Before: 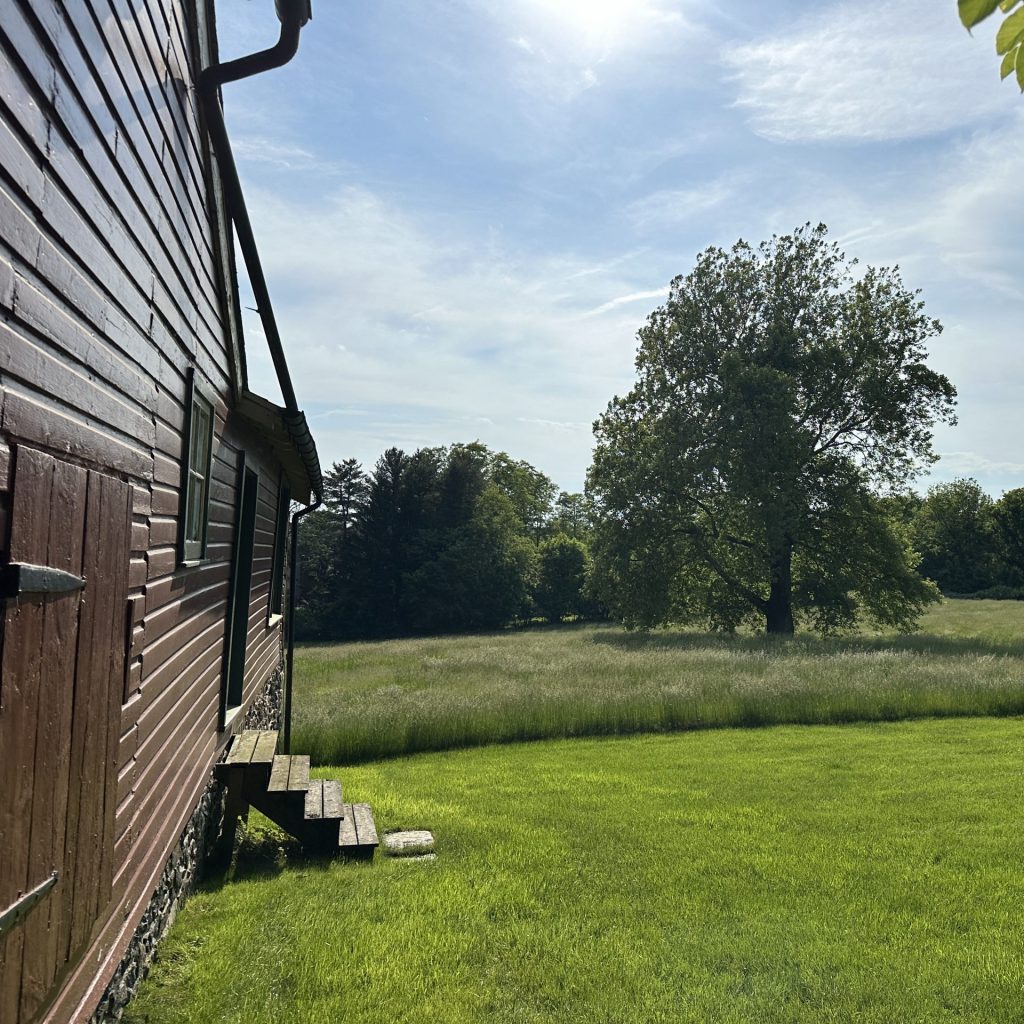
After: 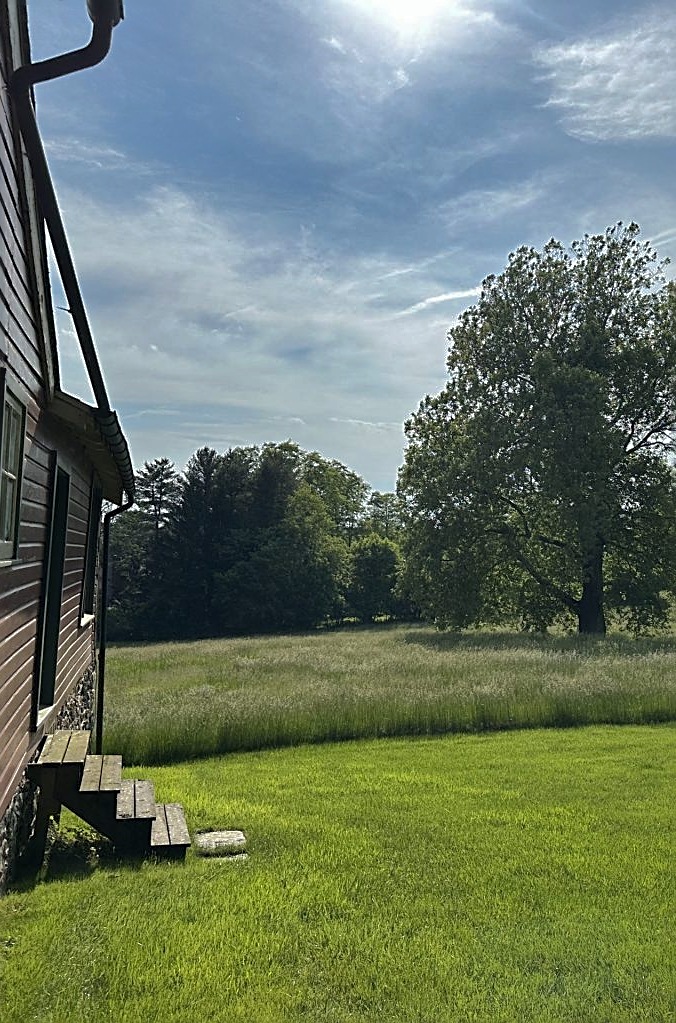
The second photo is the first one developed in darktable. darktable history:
crop and rotate: left 18.442%, right 15.508%
sharpen: on, module defaults
shadows and highlights: shadows 25, highlights -70
